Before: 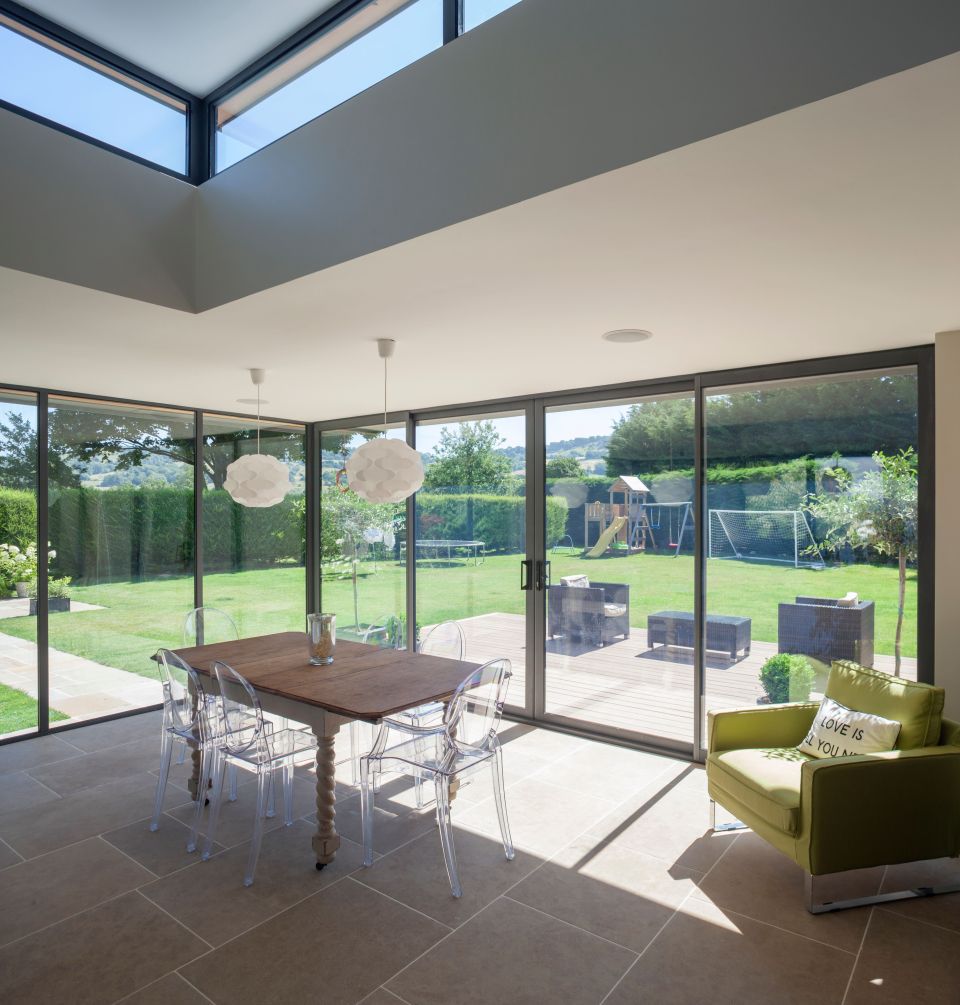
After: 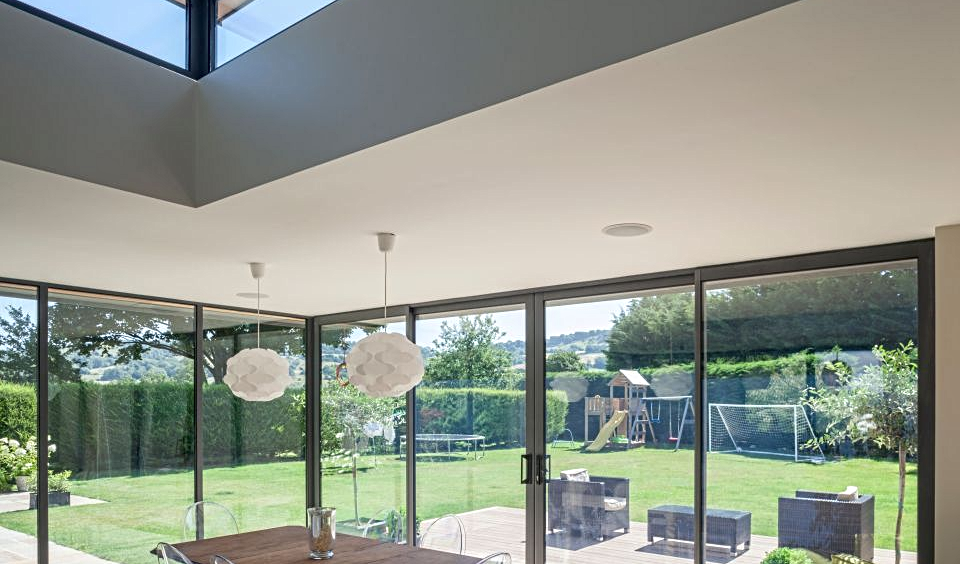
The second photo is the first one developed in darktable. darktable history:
crop and rotate: top 10.605%, bottom 33.274%
contrast brightness saturation: contrast 0.05
contrast equalizer: y [[0.5, 0.5, 0.5, 0.539, 0.64, 0.611], [0.5 ×6], [0.5 ×6], [0 ×6], [0 ×6]]
